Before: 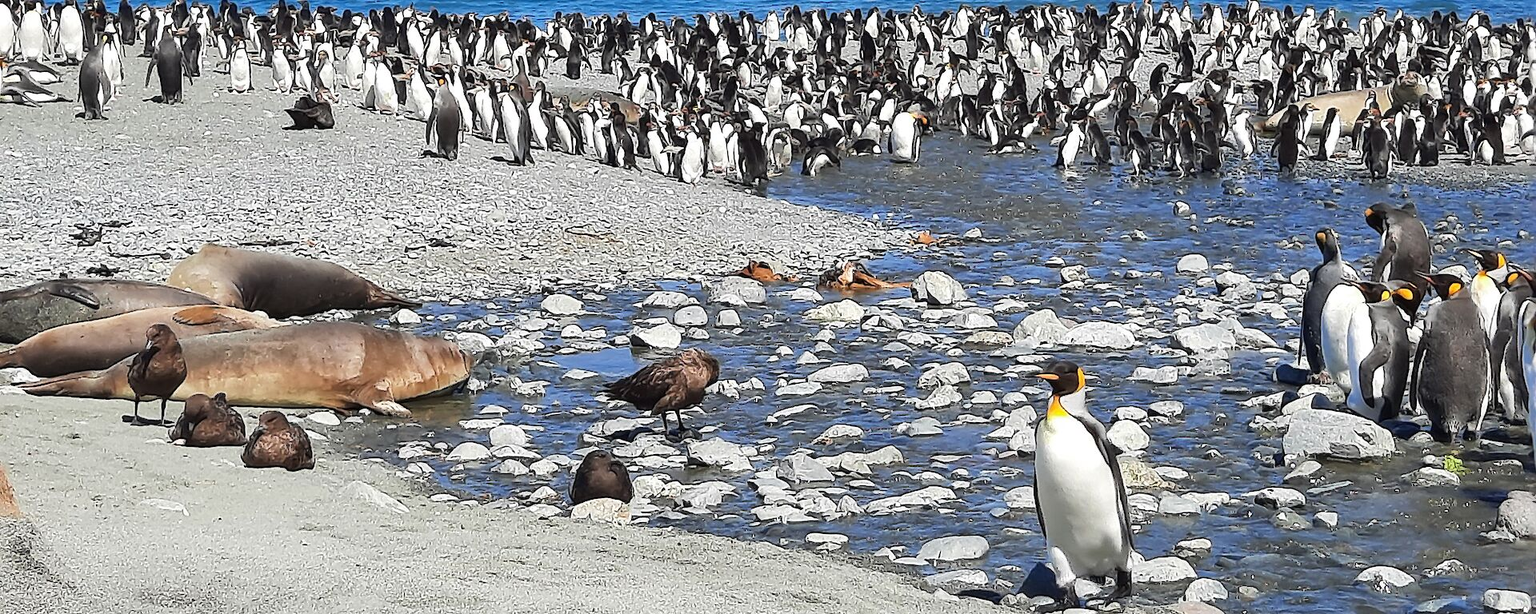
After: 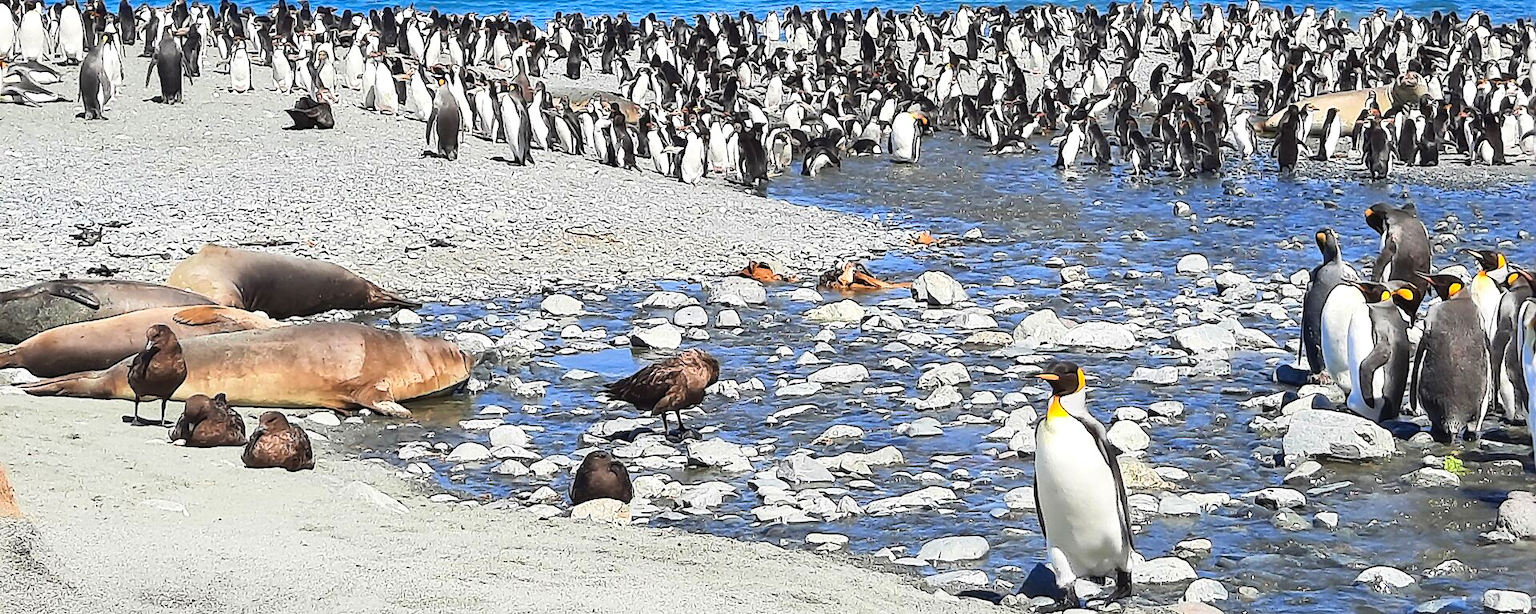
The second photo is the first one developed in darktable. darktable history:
contrast brightness saturation: contrast 0.196, brightness 0.158, saturation 0.224
